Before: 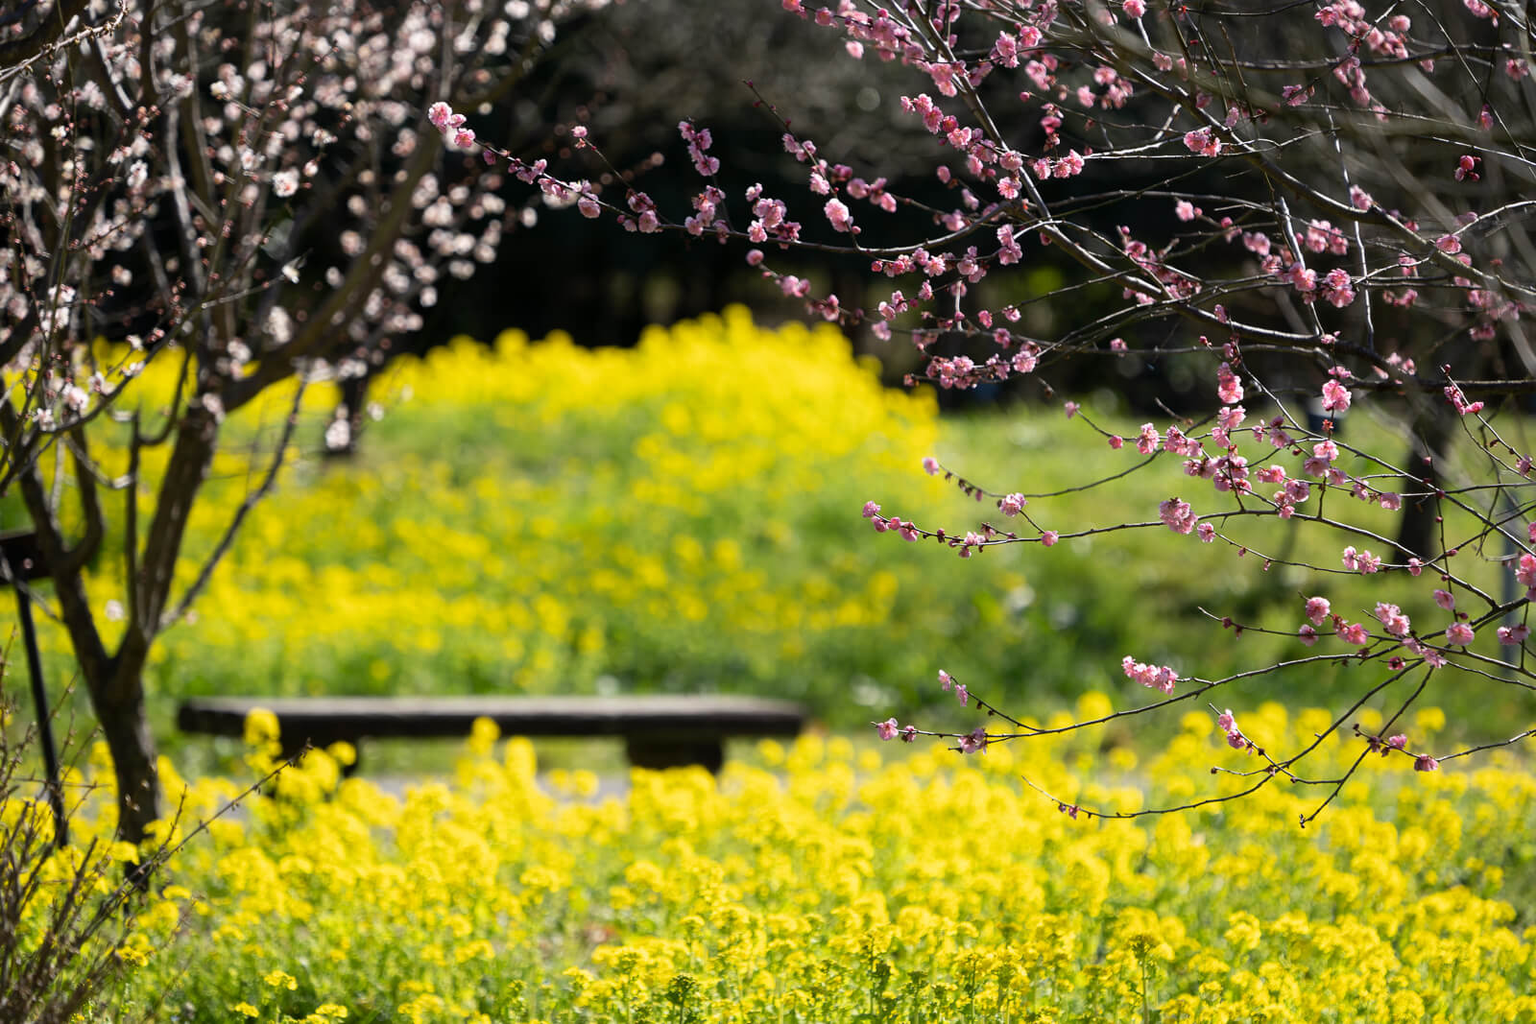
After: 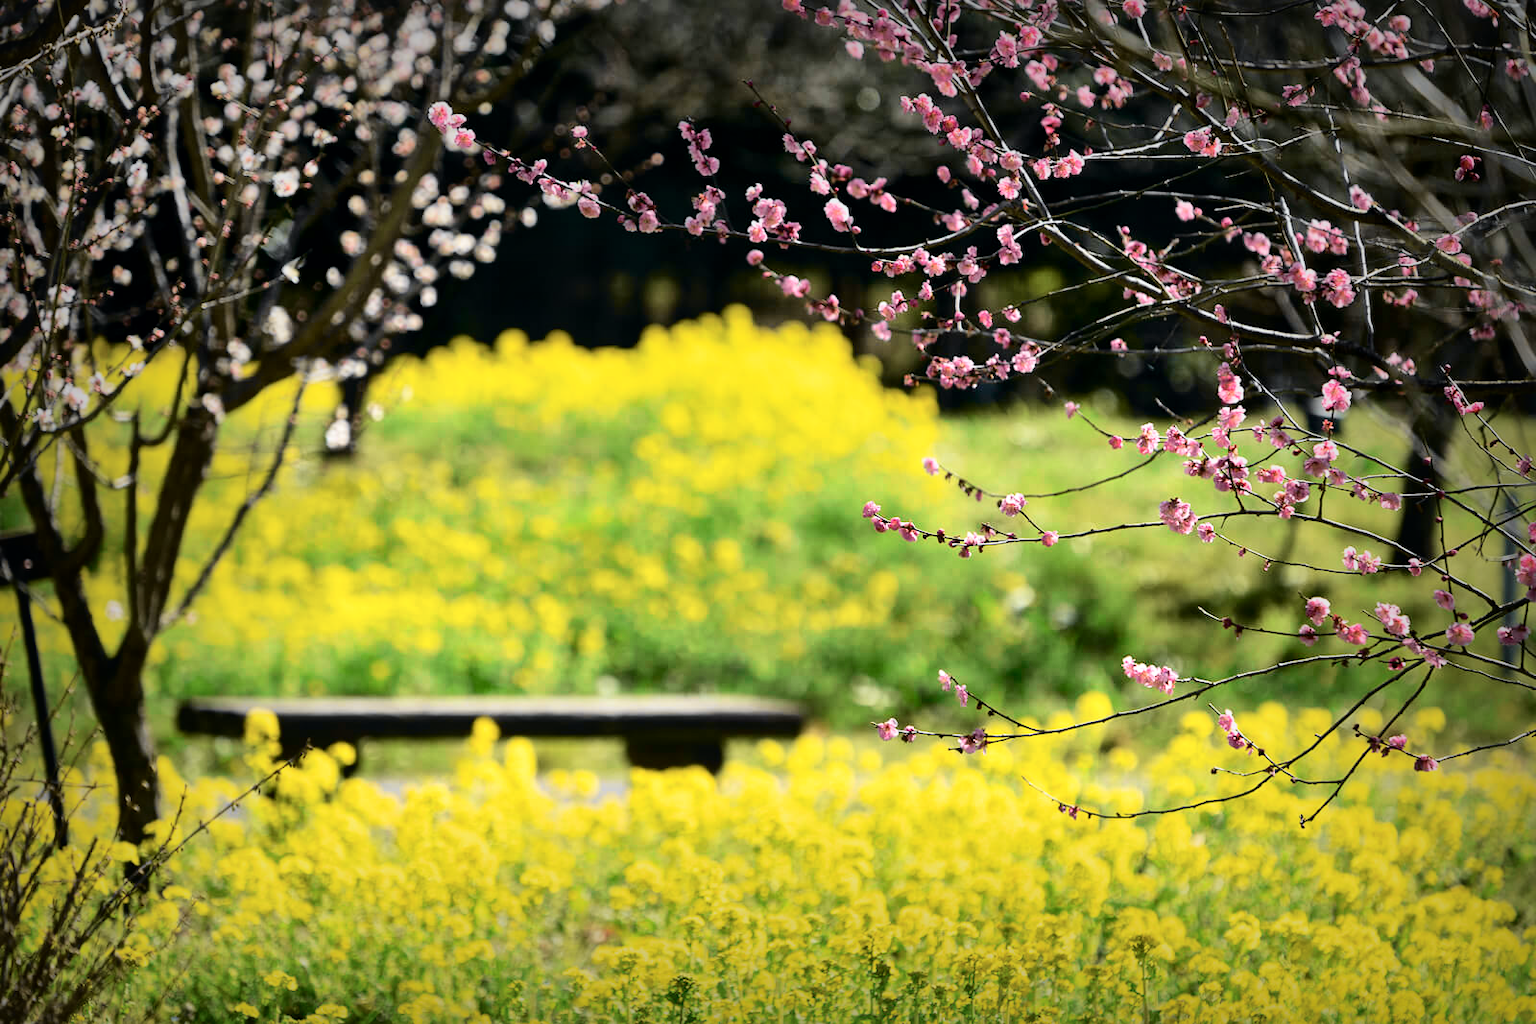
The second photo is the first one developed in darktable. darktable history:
vignetting: fall-off start 53.2%, brightness -0.594, saturation 0, automatic ratio true, width/height ratio 1.313, shape 0.22, unbound false
tone curve: curves: ch0 [(0, 0.026) (0.104, 0.1) (0.233, 0.262) (0.398, 0.507) (0.498, 0.621) (0.65, 0.757) (0.835, 0.883) (1, 0.961)]; ch1 [(0, 0) (0.346, 0.307) (0.408, 0.369) (0.453, 0.457) (0.482, 0.476) (0.502, 0.498) (0.521, 0.507) (0.553, 0.554) (0.638, 0.646) (0.693, 0.727) (1, 1)]; ch2 [(0, 0) (0.366, 0.337) (0.434, 0.46) (0.485, 0.494) (0.5, 0.494) (0.511, 0.508) (0.537, 0.55) (0.579, 0.599) (0.663, 0.67) (1, 1)], color space Lab, independent channels, preserve colors none
velvia: on, module defaults
local contrast: mode bilateral grid, contrast 25, coarseness 60, detail 151%, midtone range 0.2
tone equalizer: -7 EV 0.13 EV, smoothing diameter 25%, edges refinement/feathering 10, preserve details guided filter
